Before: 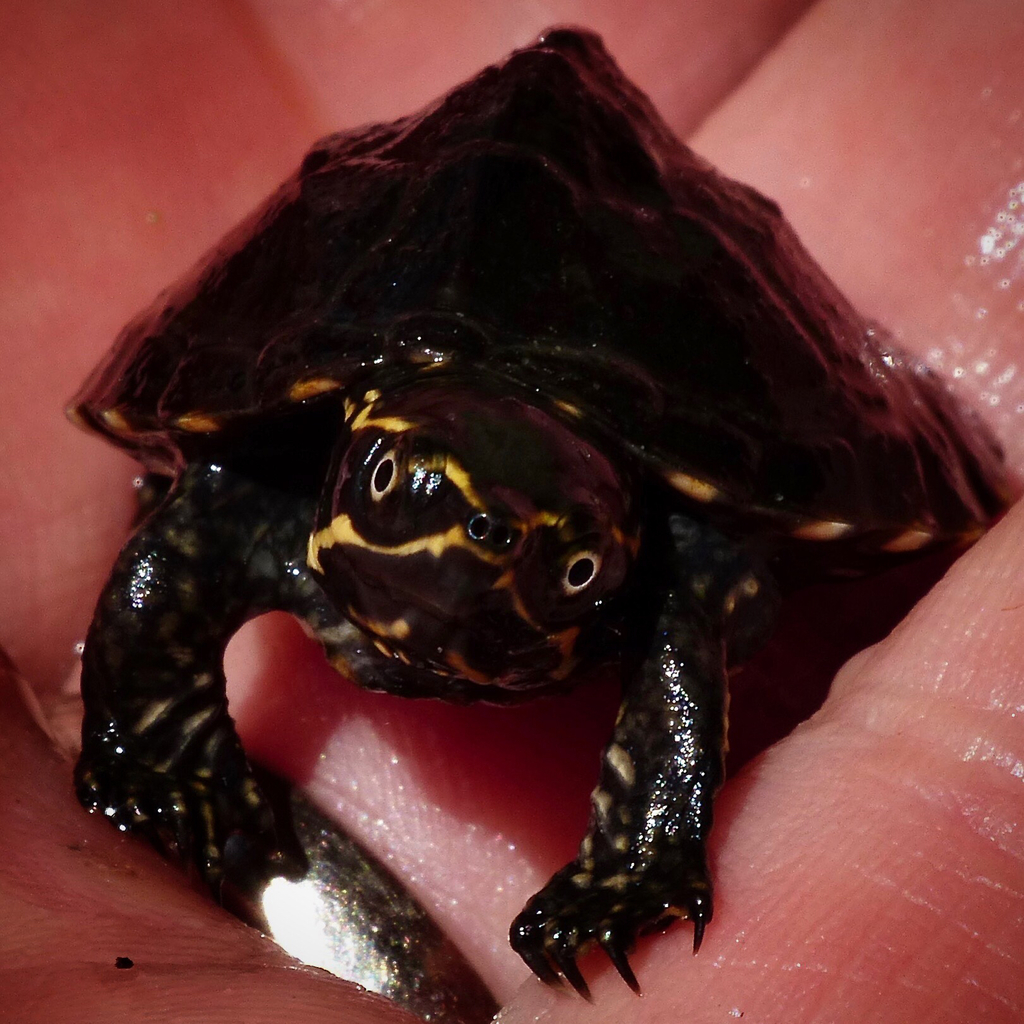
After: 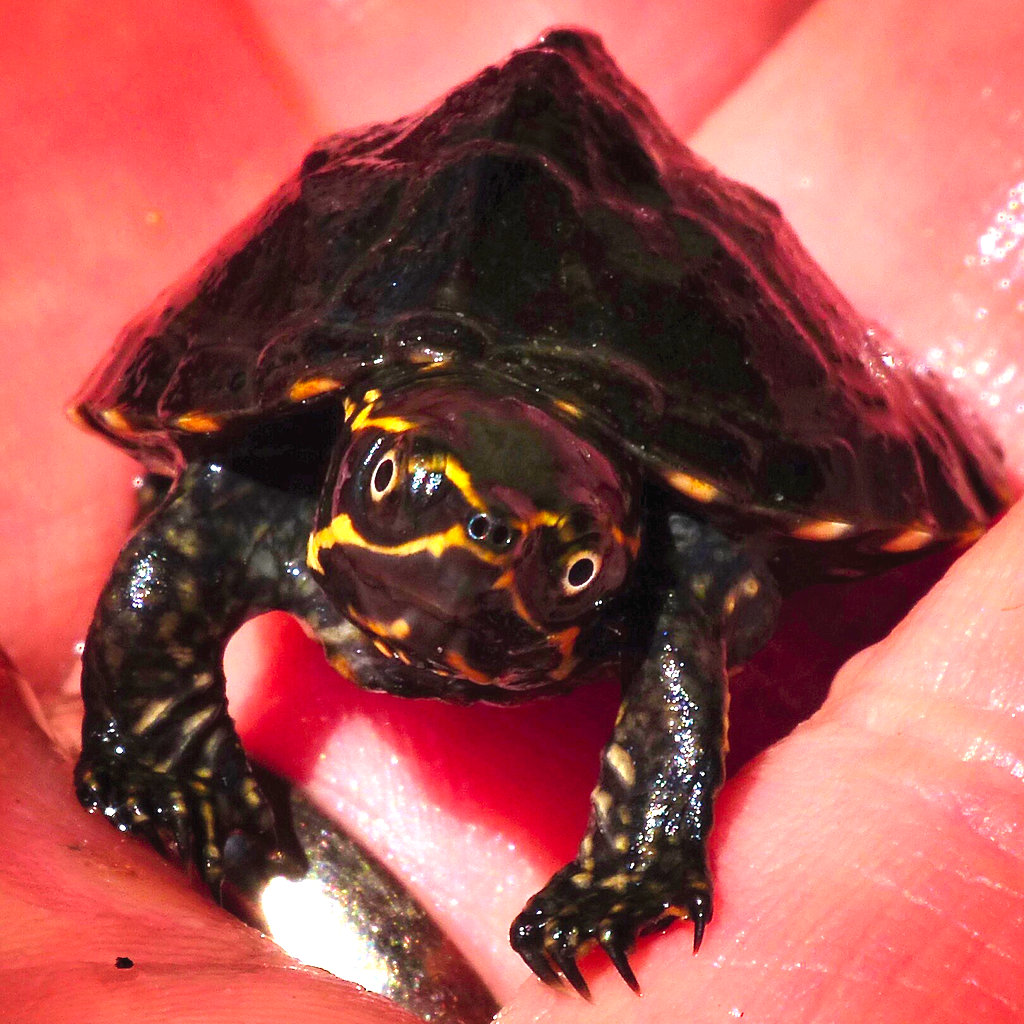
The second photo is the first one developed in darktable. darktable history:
contrast brightness saturation: contrast 0.07, brightness 0.18, saturation 0.4
exposure: black level correction 0, exposure 1.3 EV, compensate exposure bias true, compensate highlight preservation false
